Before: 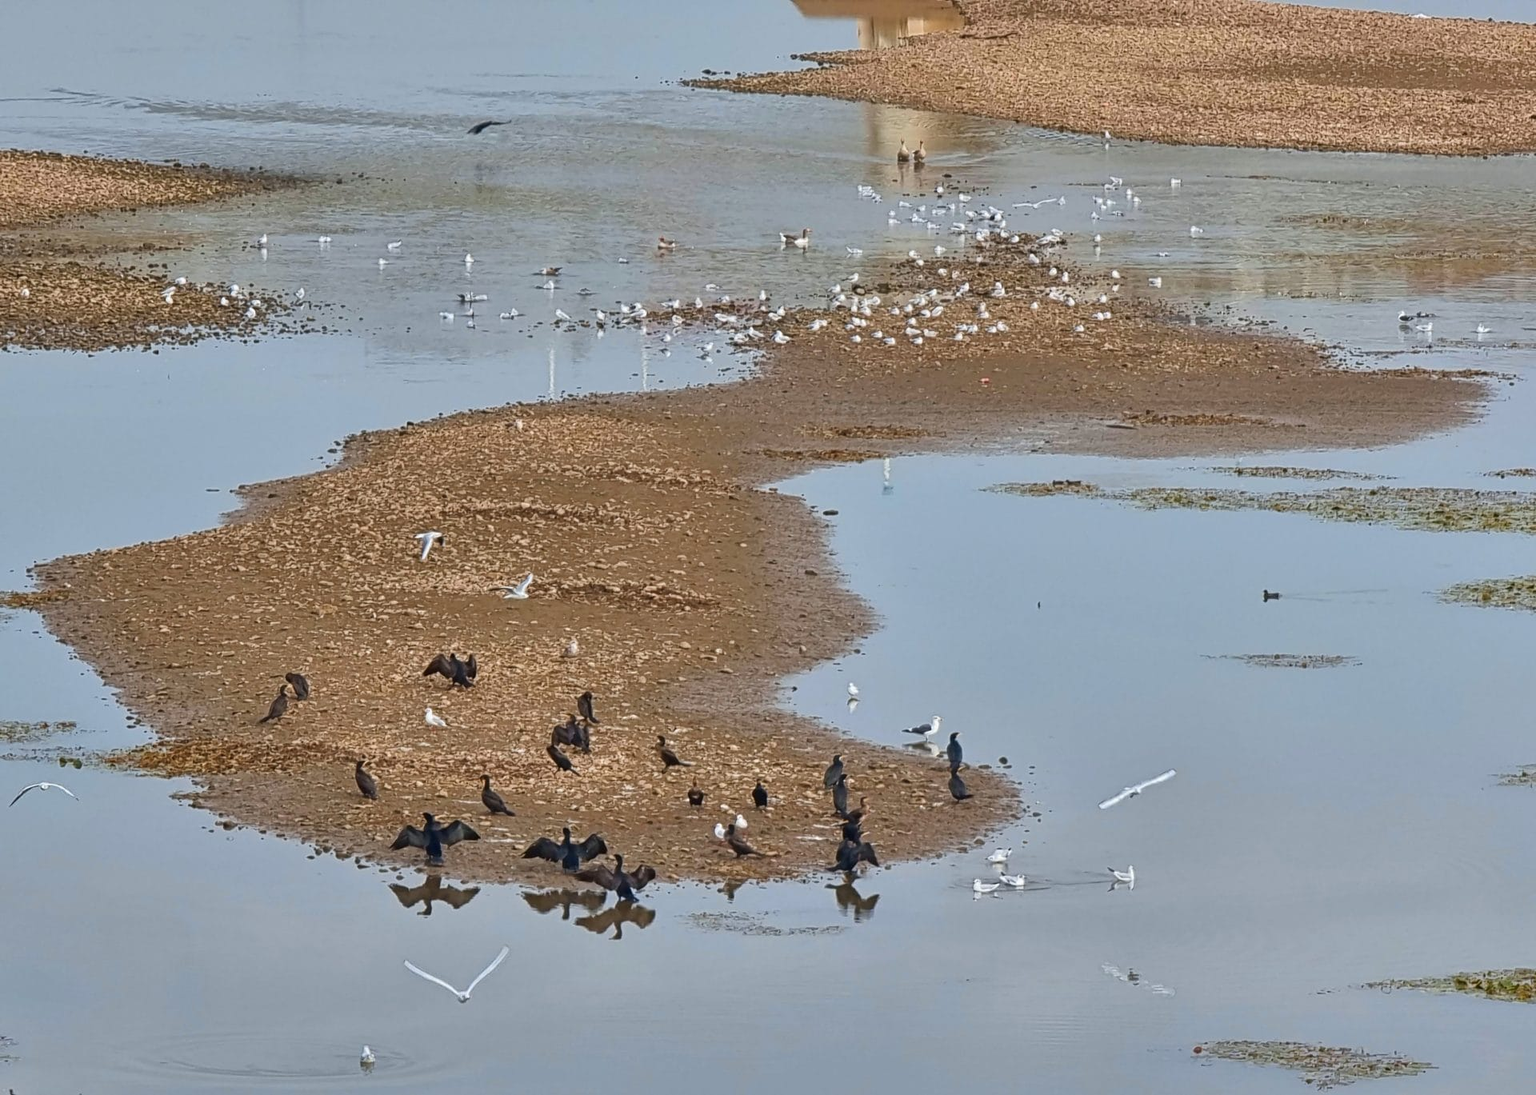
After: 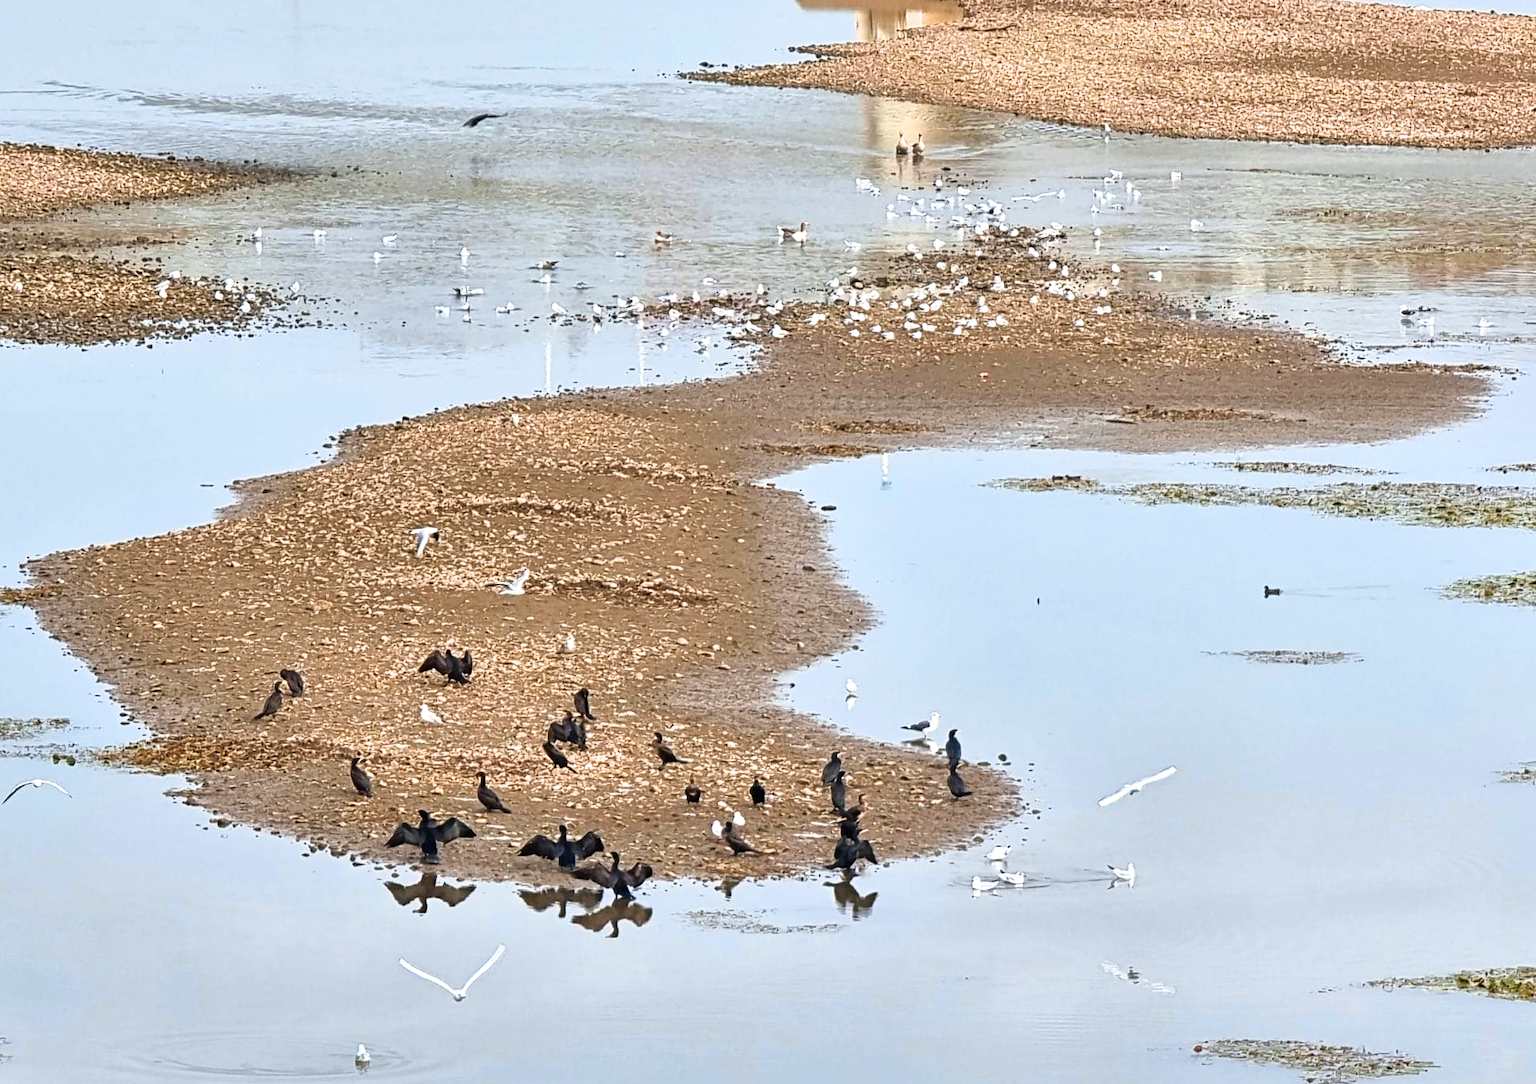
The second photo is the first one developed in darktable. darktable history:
filmic rgb: black relative exposure -7.99 EV, white relative exposure 2.34 EV, hardness 6.55
crop: left 0.475%, top 0.736%, right 0.128%, bottom 0.866%
exposure: exposure 0.603 EV, compensate exposure bias true, compensate highlight preservation false
contrast equalizer: octaves 7, y [[0.5 ×6], [0.5 ×6], [0.975, 0.964, 0.925, 0.865, 0.793, 0.721], [0 ×6], [0 ×6]], mix 0.156
